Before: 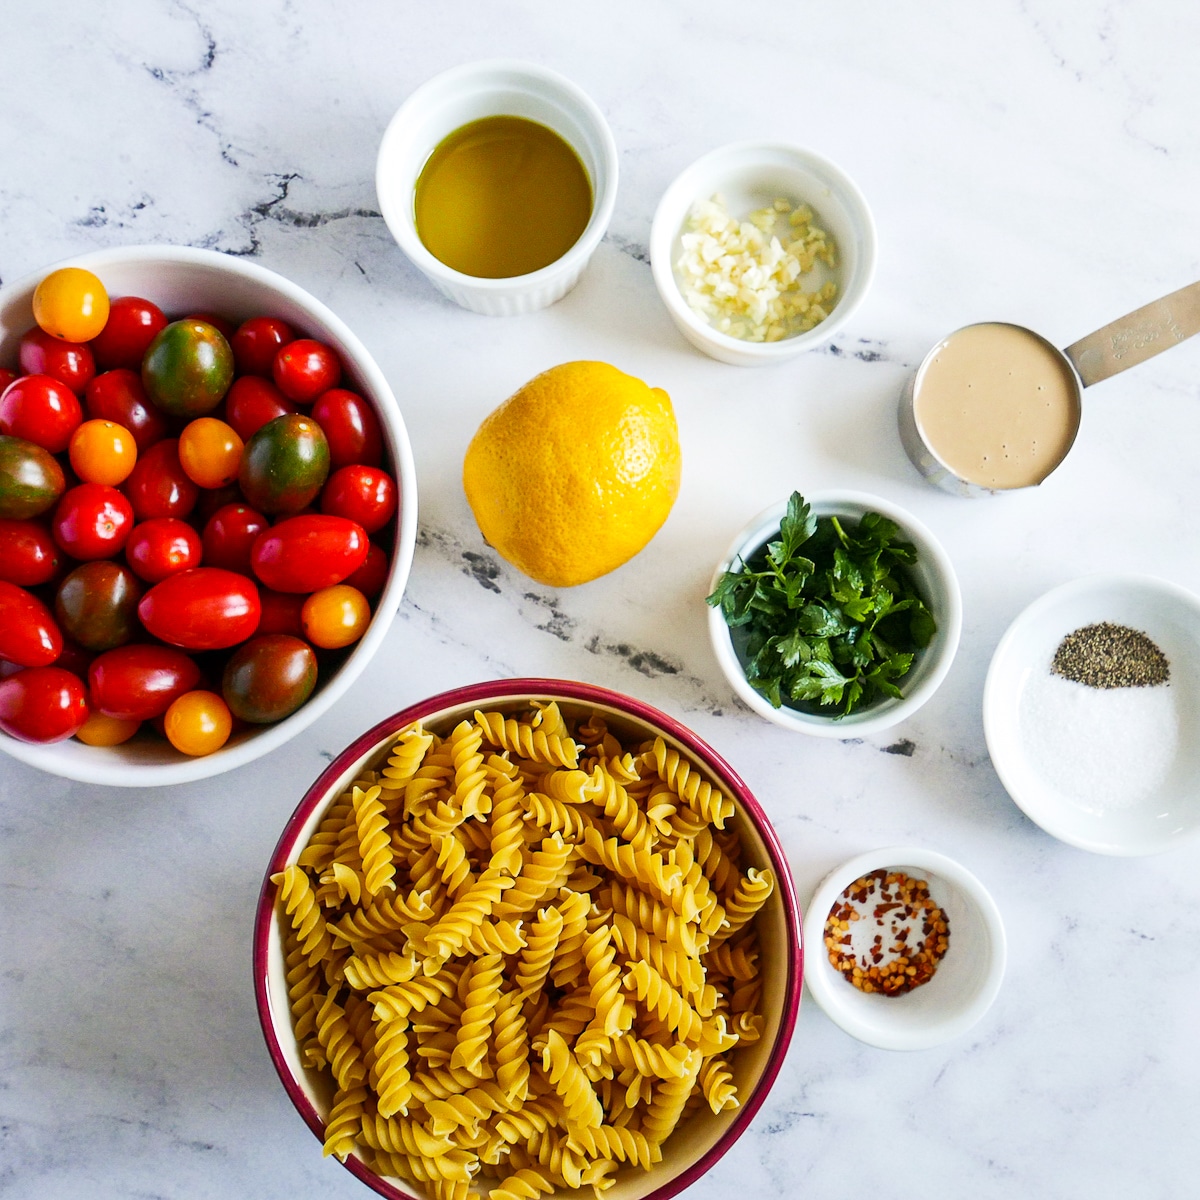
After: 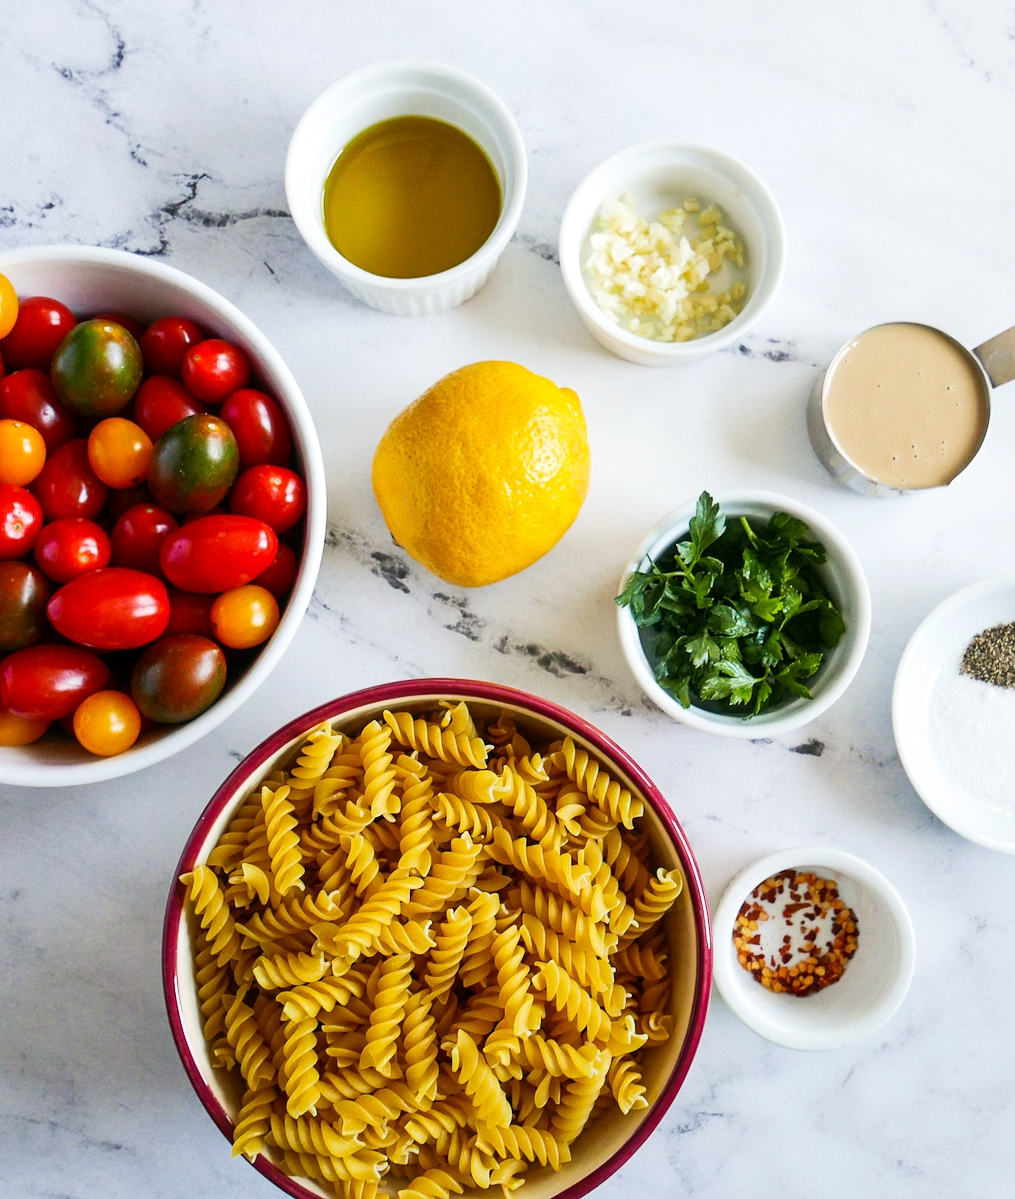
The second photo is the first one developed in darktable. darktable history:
crop: left 7.604%, right 7.802%
